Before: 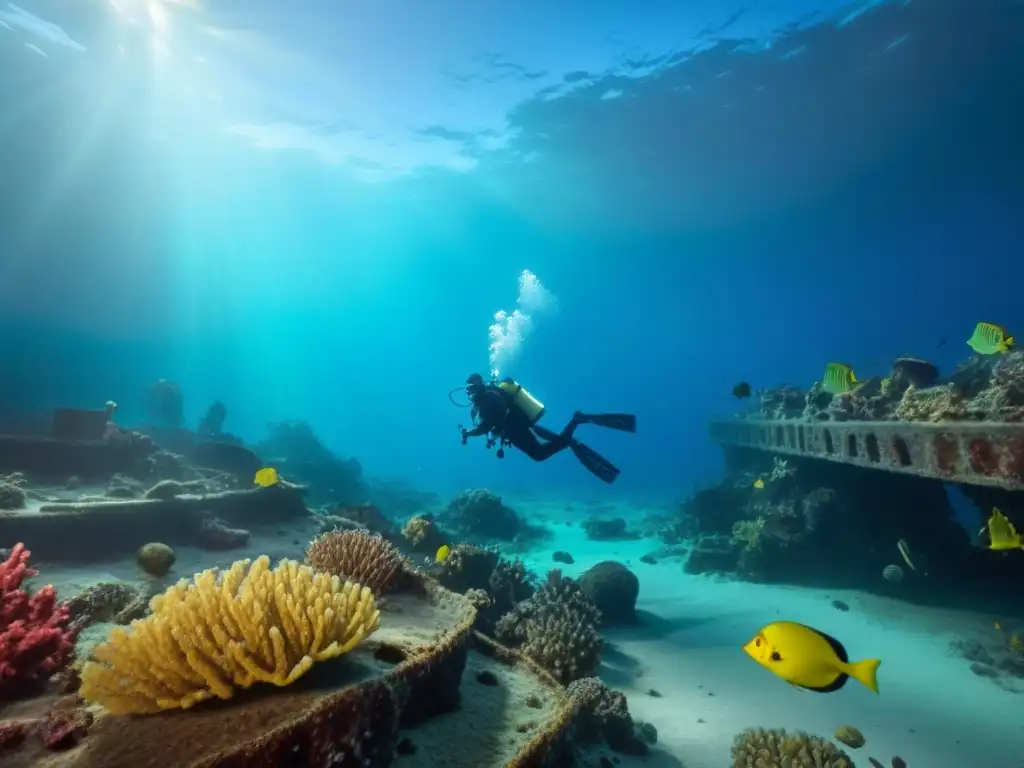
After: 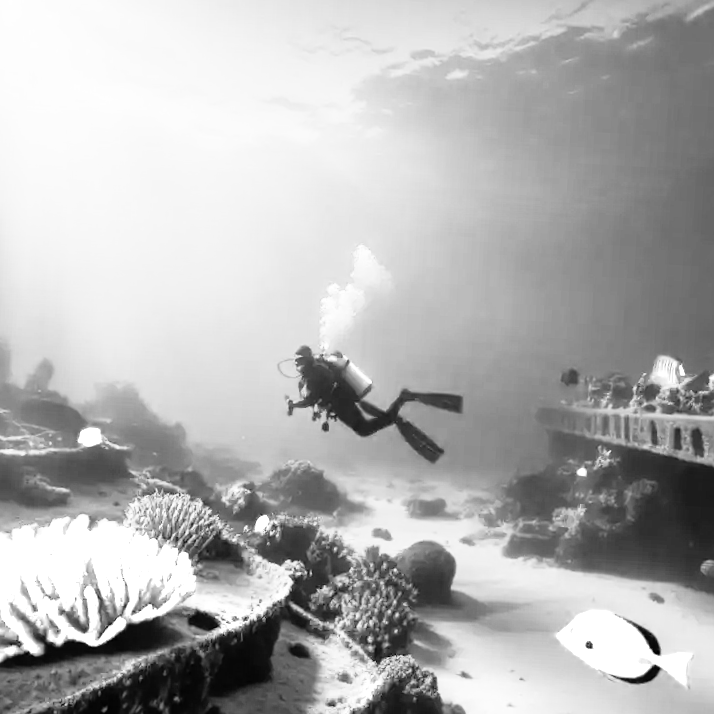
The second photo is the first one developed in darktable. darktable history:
white balance: red 0.967, blue 1.119, emerald 0.756
sharpen: radius 1.272, amount 0.305, threshold 0
exposure: black level correction 0.001, exposure 0.5 EV, compensate exposure bias true, compensate highlight preservation false
crop and rotate: angle -3.27°, left 14.277%, top 0.028%, right 10.766%, bottom 0.028%
monochrome: on, module defaults
base curve: curves: ch0 [(0, 0) (0.012, 0.01) (0.073, 0.168) (0.31, 0.711) (0.645, 0.957) (1, 1)], preserve colors none
color zones: curves: ch0 [(0.25, 0.667) (0.758, 0.368)]; ch1 [(0.215, 0.245) (0.761, 0.373)]; ch2 [(0.247, 0.554) (0.761, 0.436)]
